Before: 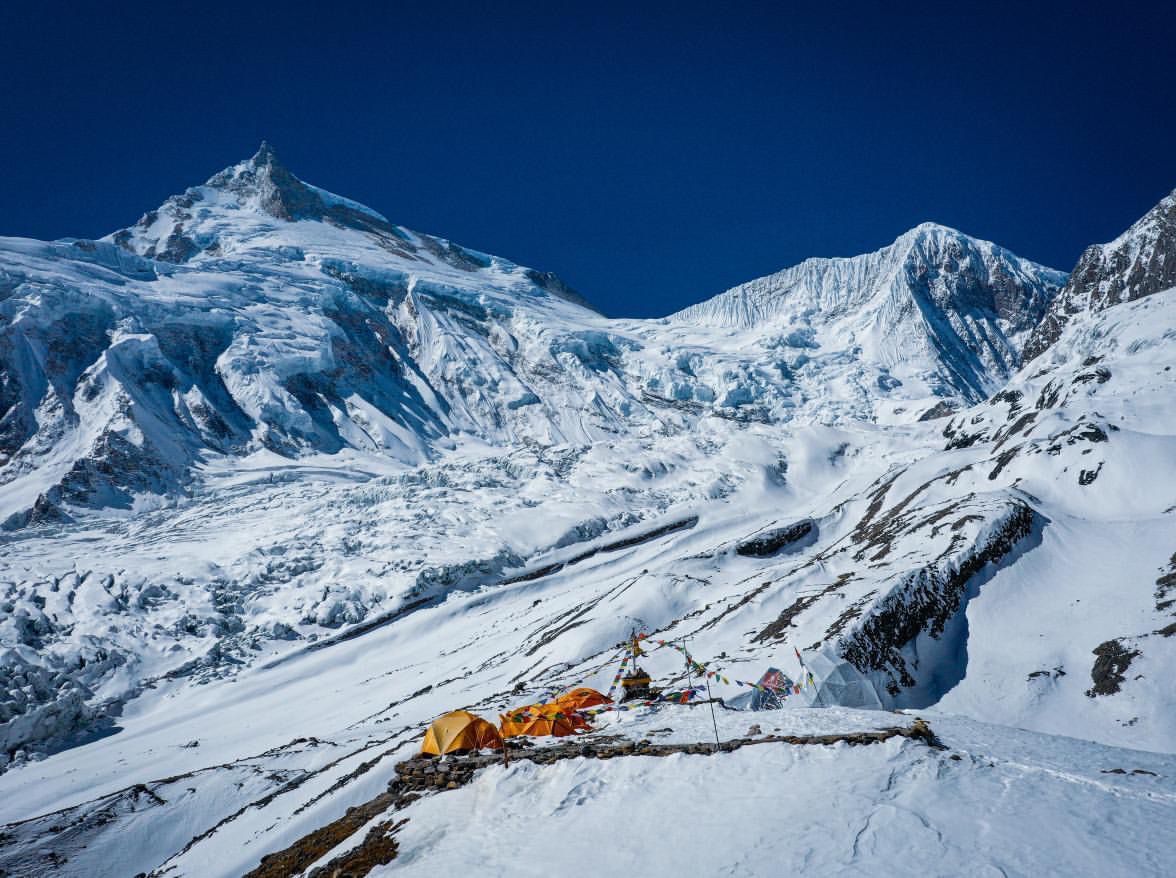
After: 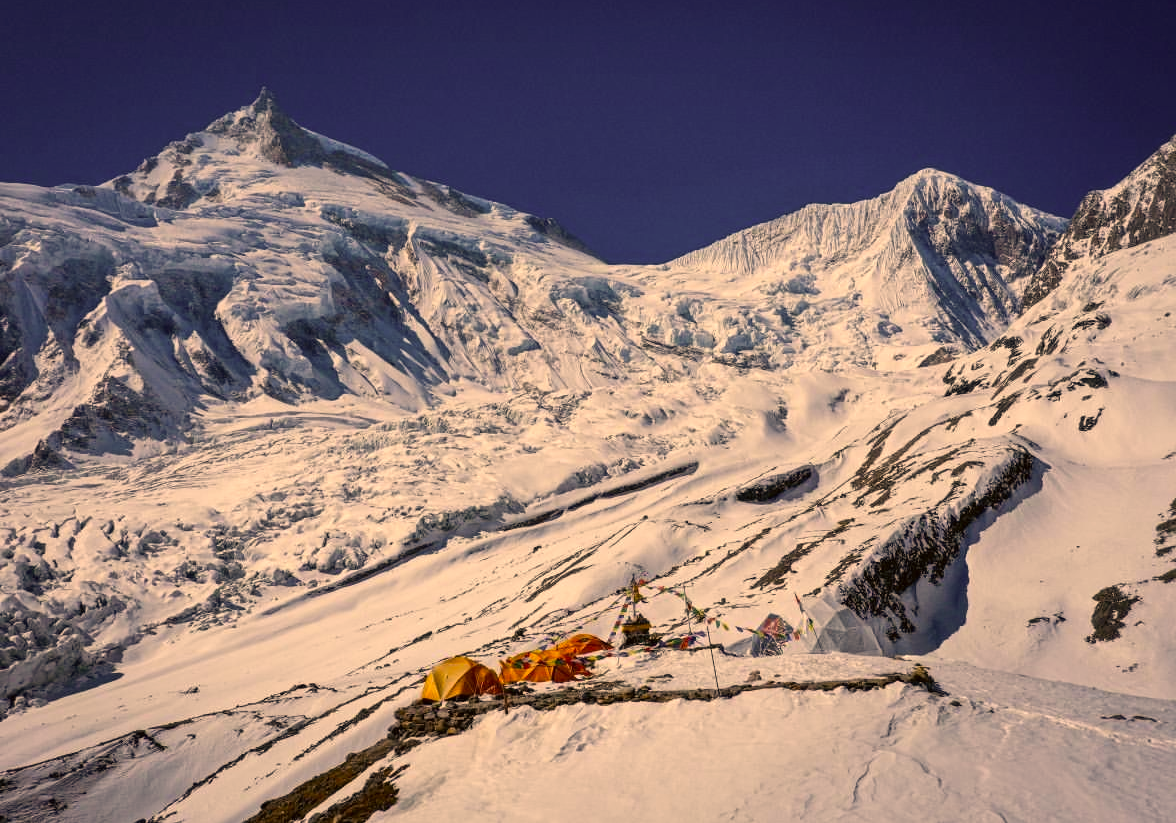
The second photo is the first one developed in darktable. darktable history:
crop and rotate: top 6.25%
color correction: highlights a* 17.94, highlights b* 35.39, shadows a* 1.48, shadows b* 6.42, saturation 1.01
